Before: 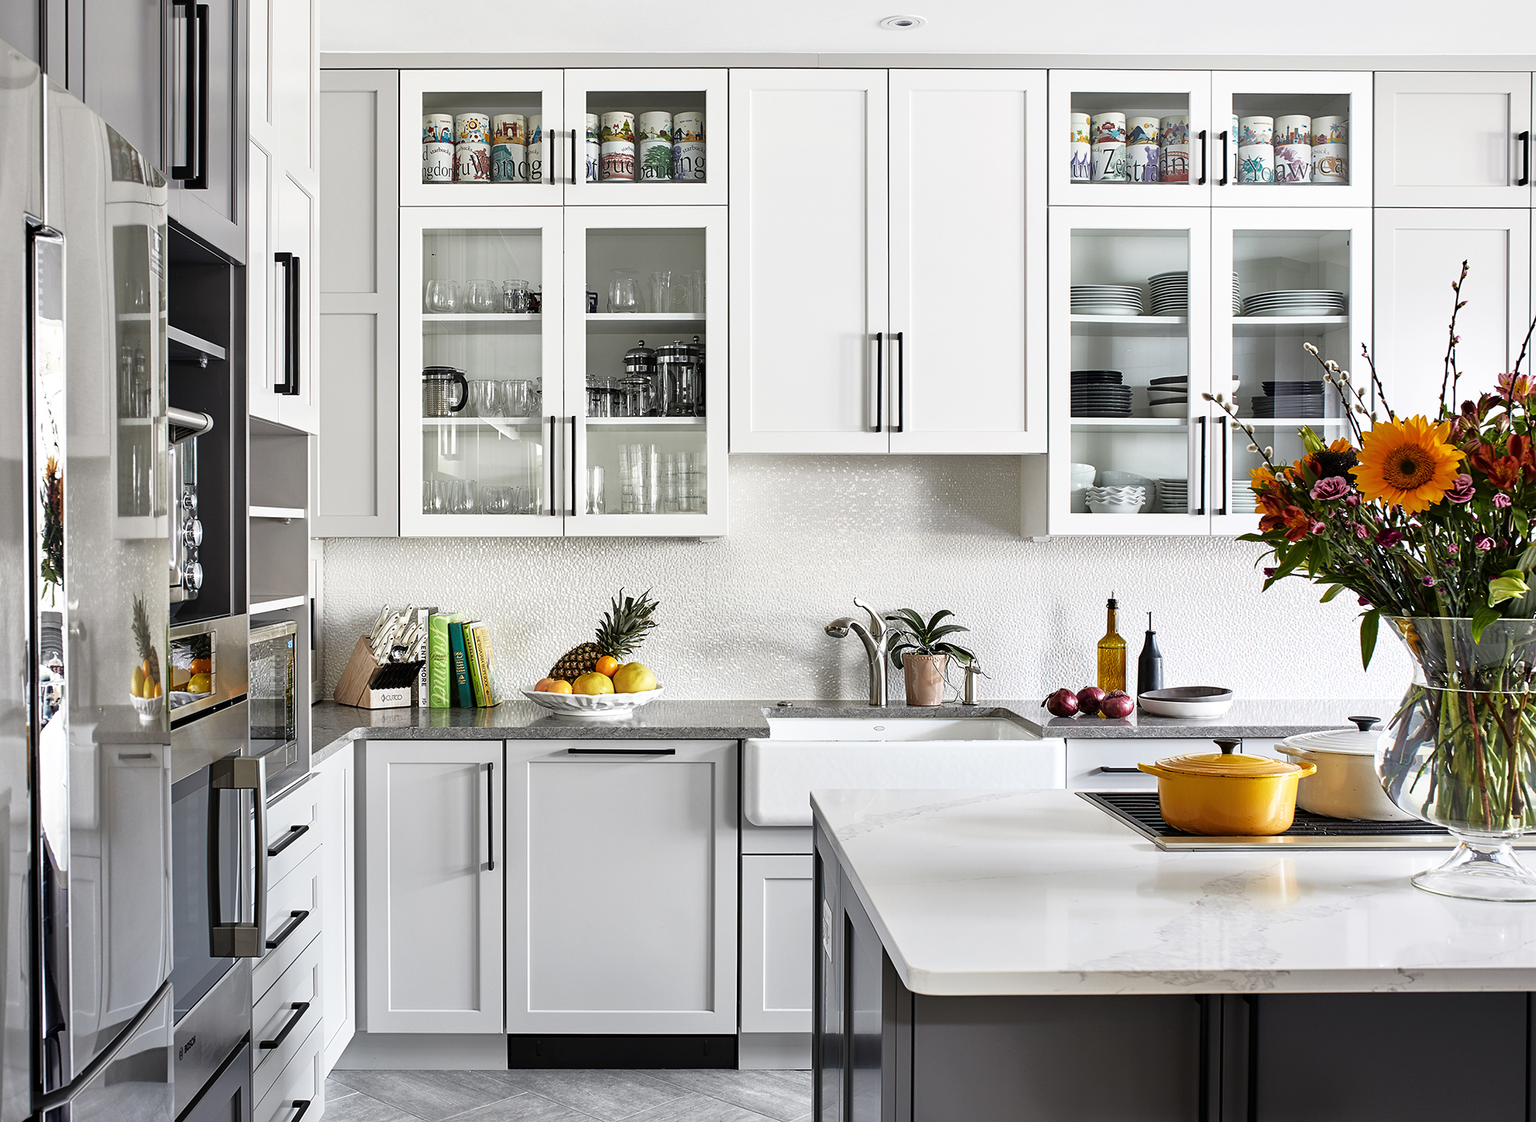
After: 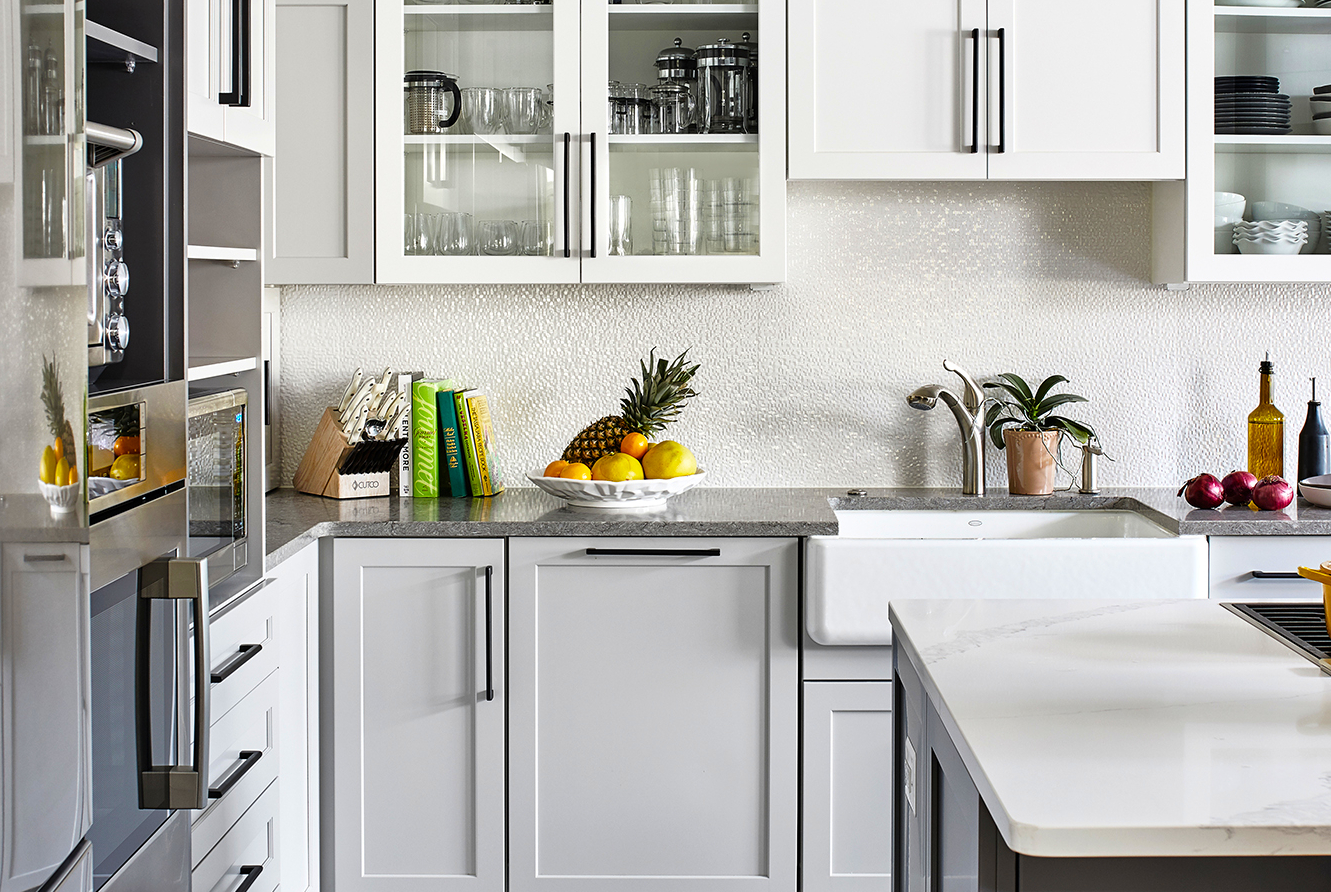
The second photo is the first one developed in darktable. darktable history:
color balance rgb: linear chroma grading › global chroma 15%, perceptual saturation grading › global saturation 30%
crop: left 6.488%, top 27.668%, right 24.183%, bottom 8.656%
